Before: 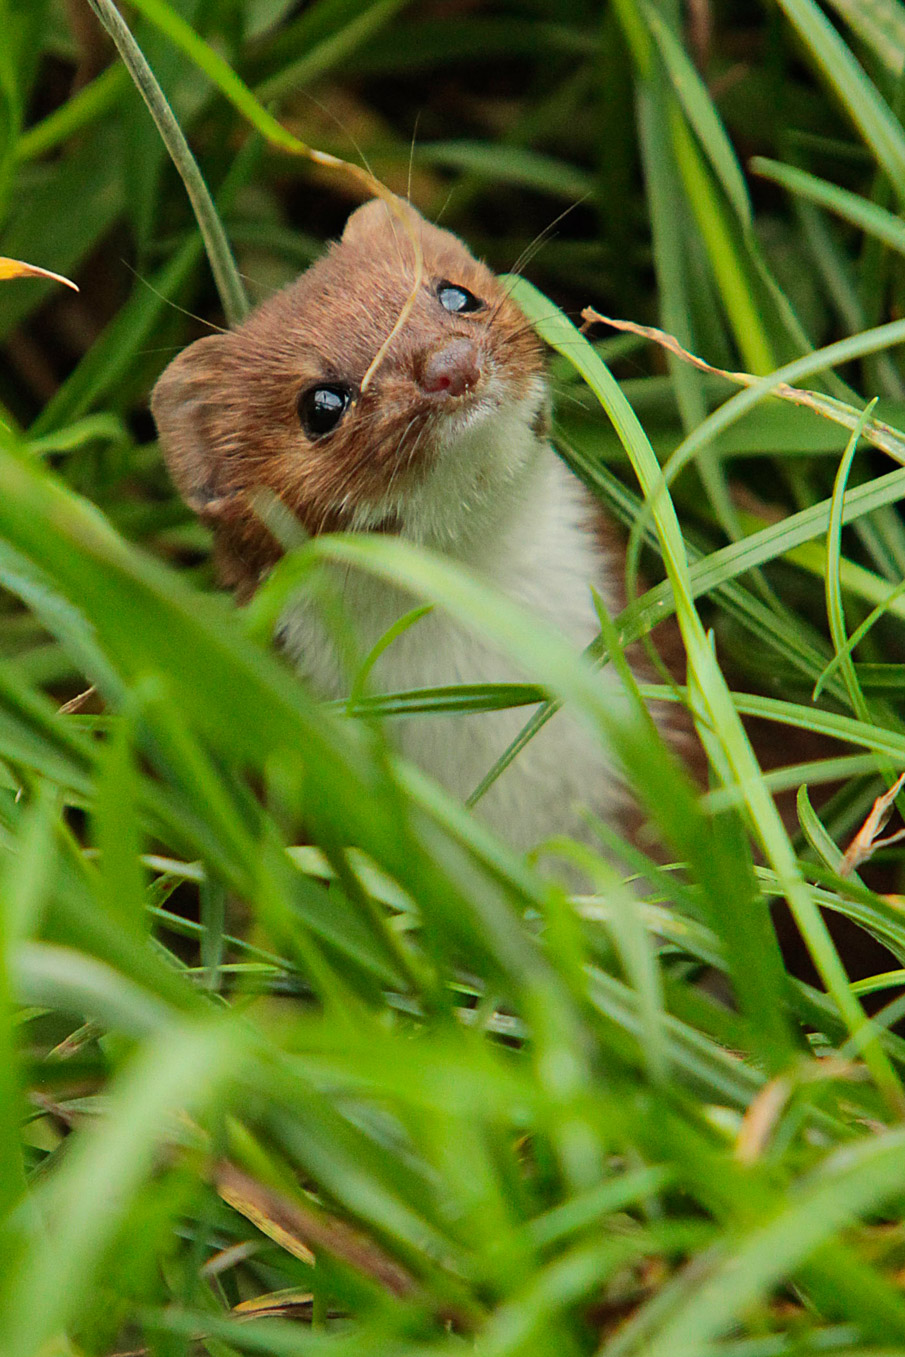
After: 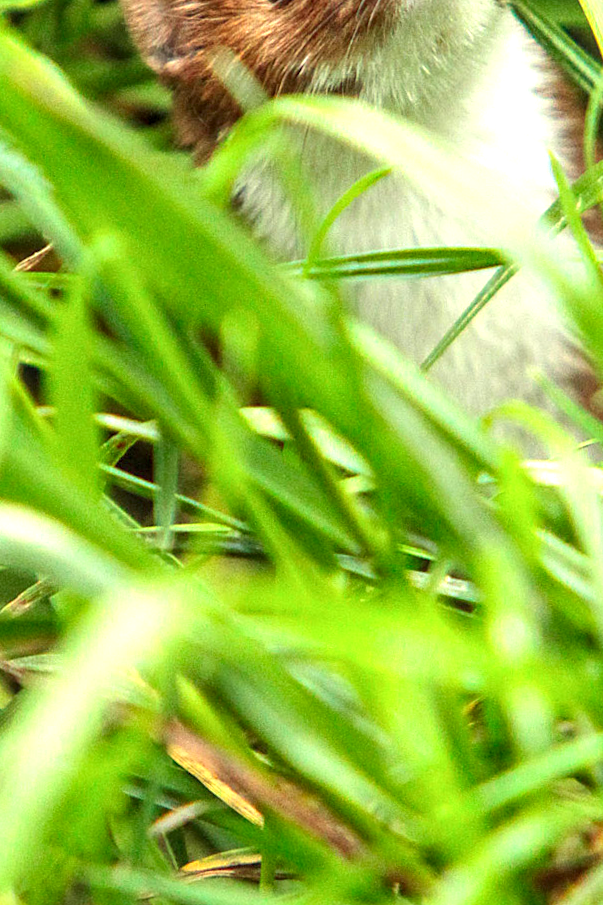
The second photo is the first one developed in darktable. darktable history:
exposure: black level correction 0, exposure 1.2 EV, compensate exposure bias true, compensate highlight preservation false
local contrast: detail 130%
crop and rotate: angle -0.82°, left 3.85%, top 31.828%, right 27.992%
